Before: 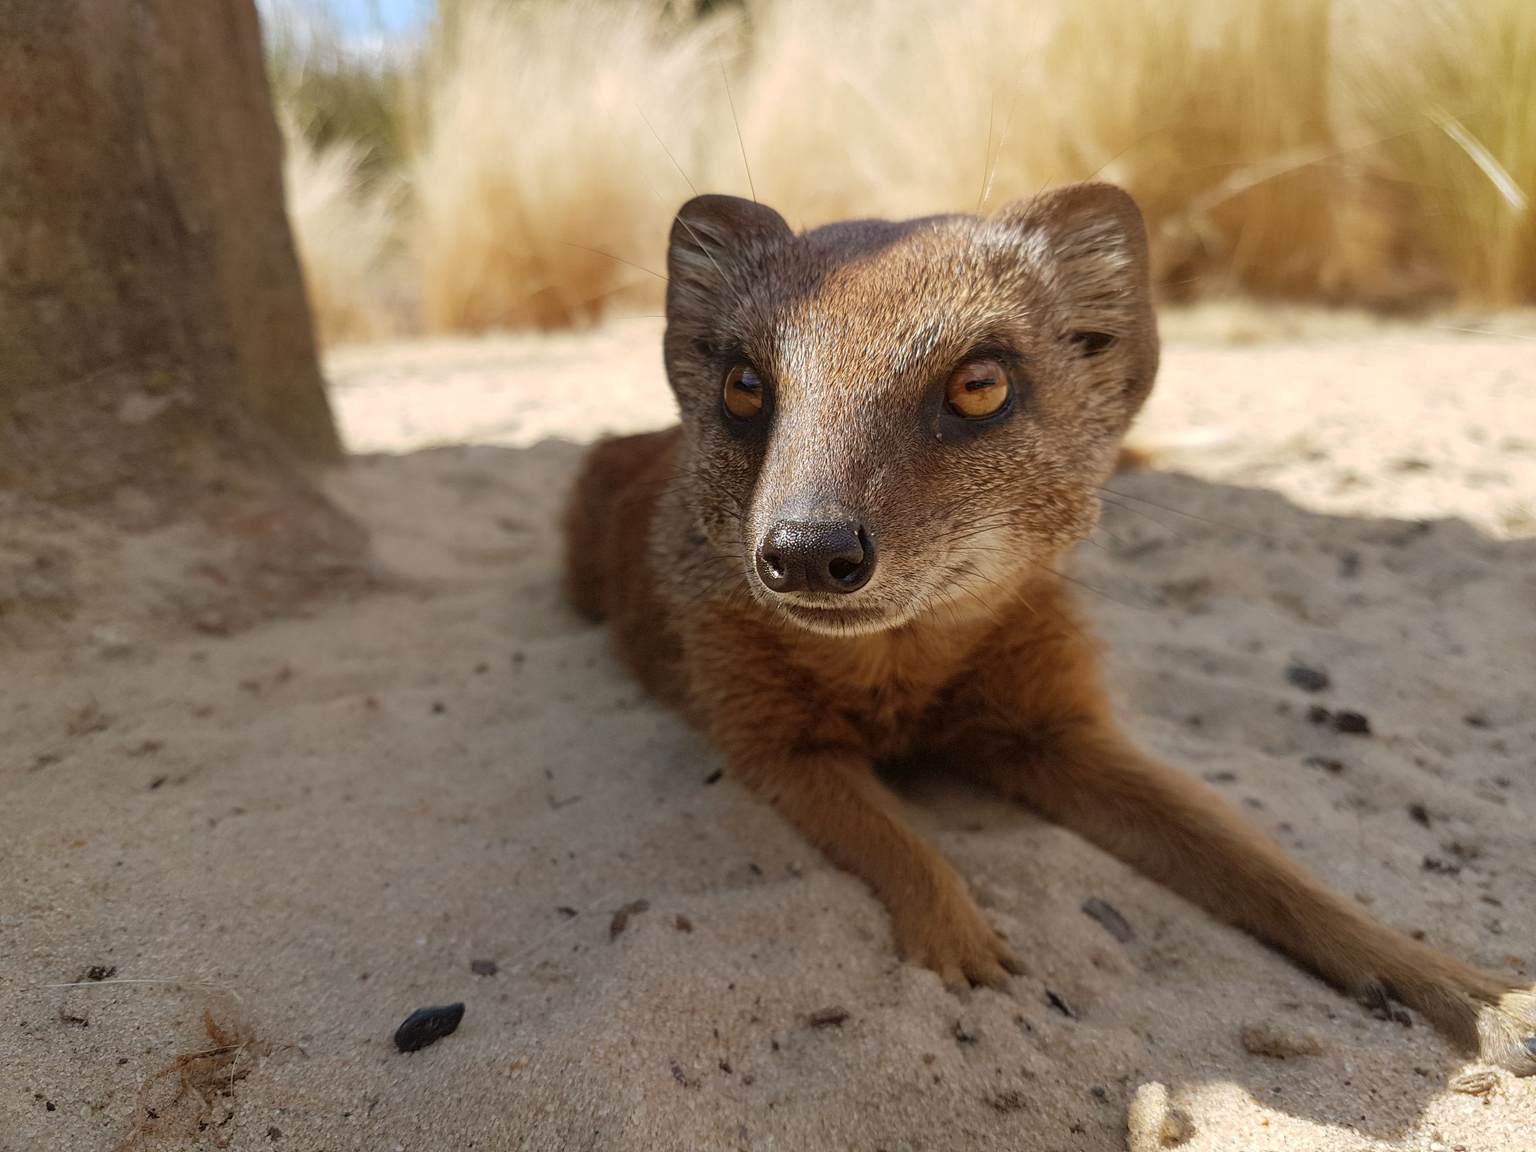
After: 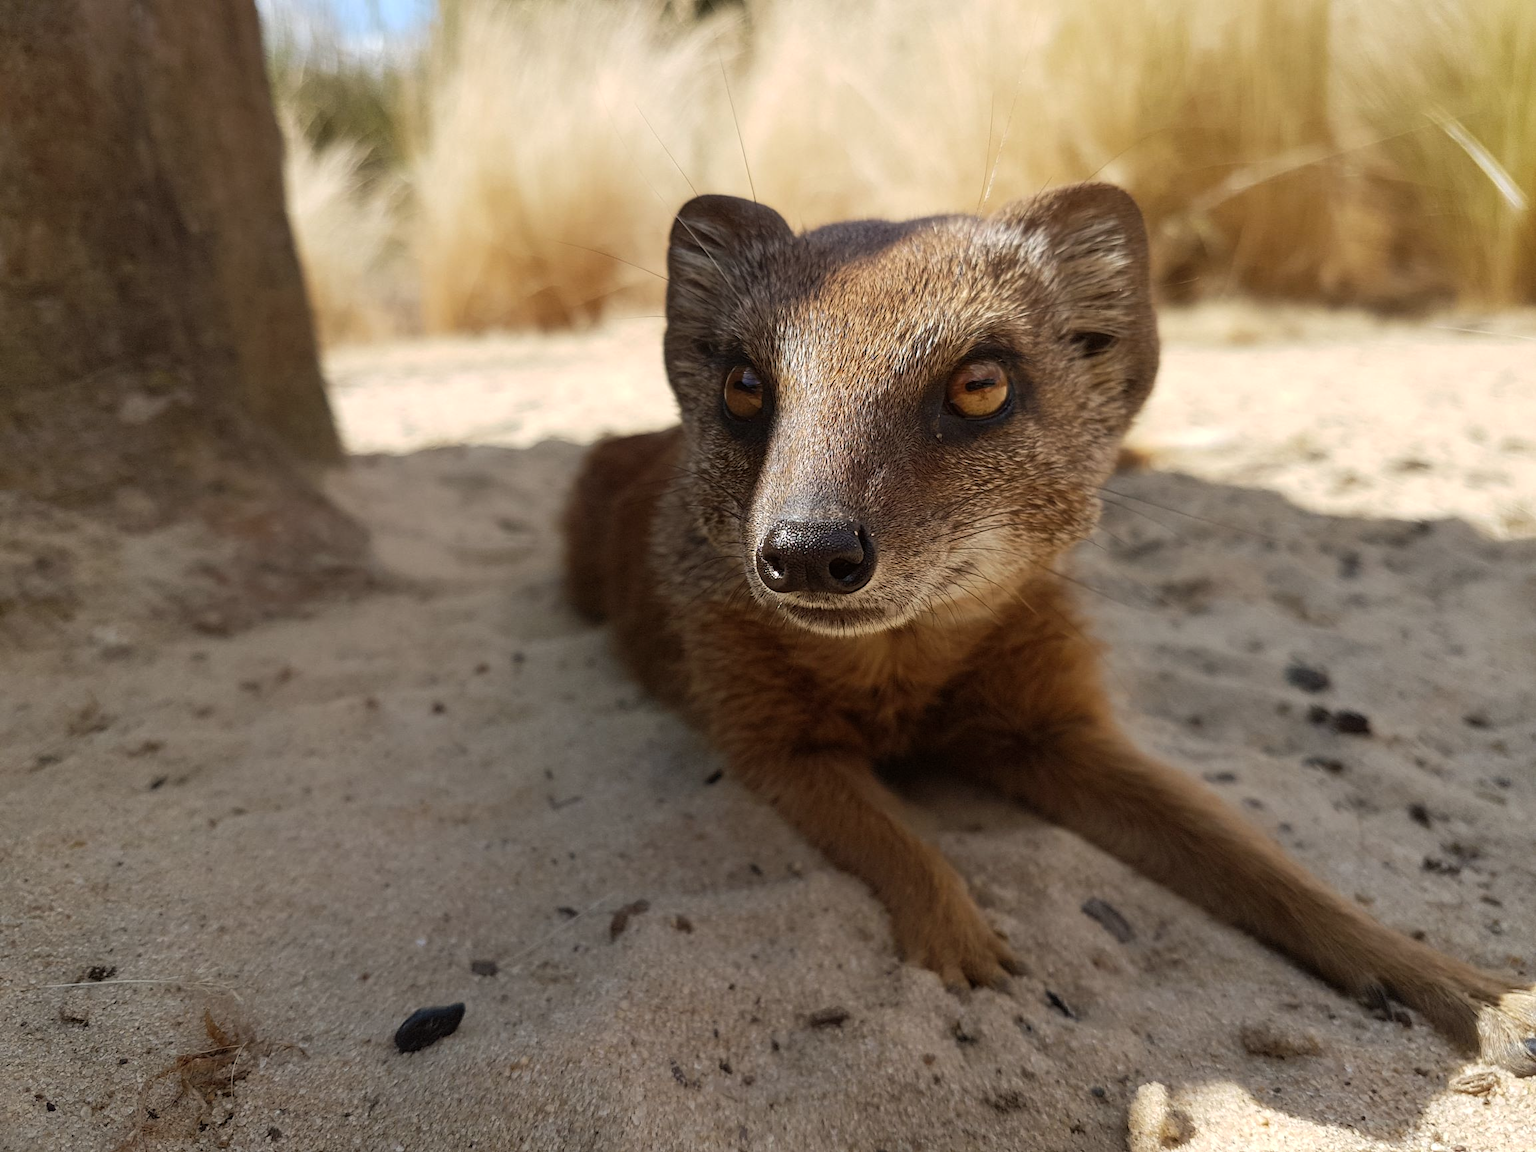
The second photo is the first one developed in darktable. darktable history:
exposure: exposure -0.293 EV, compensate highlight preservation false
tone equalizer: -8 EV -0.417 EV, -7 EV -0.389 EV, -6 EV -0.333 EV, -5 EV -0.222 EV, -3 EV 0.222 EV, -2 EV 0.333 EV, -1 EV 0.389 EV, +0 EV 0.417 EV, edges refinement/feathering 500, mask exposure compensation -1.57 EV, preserve details no
